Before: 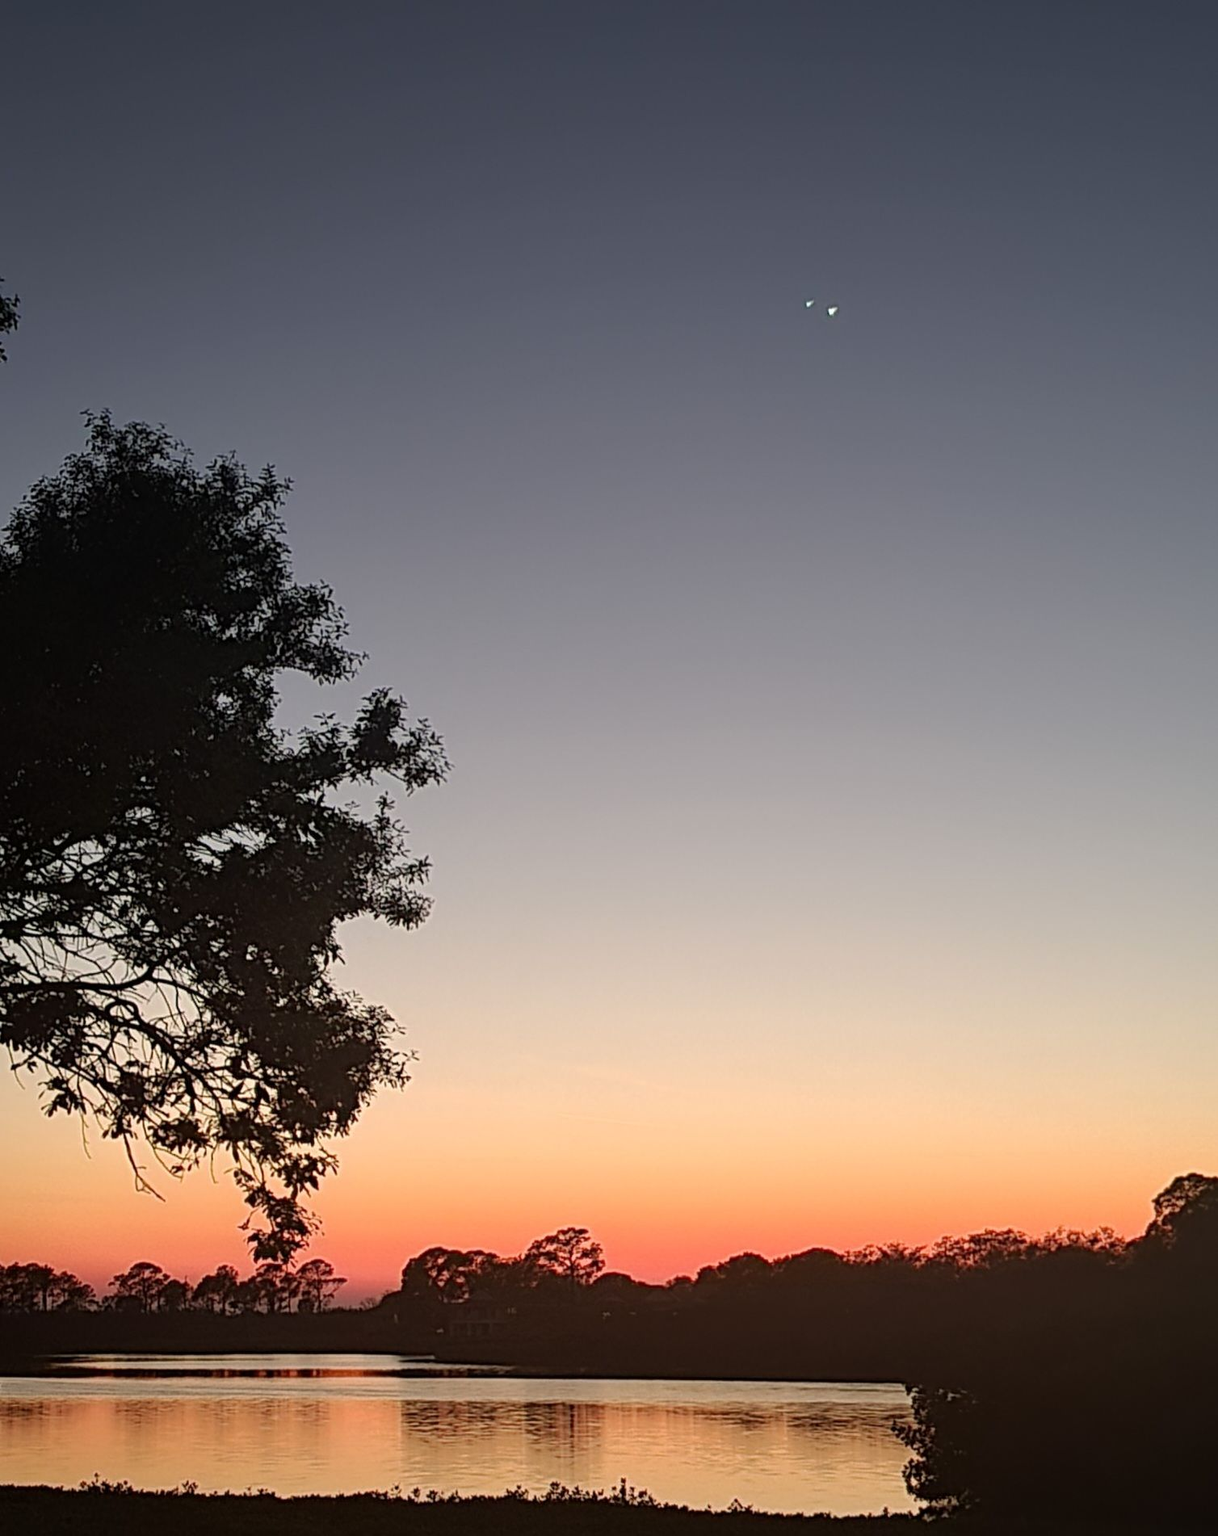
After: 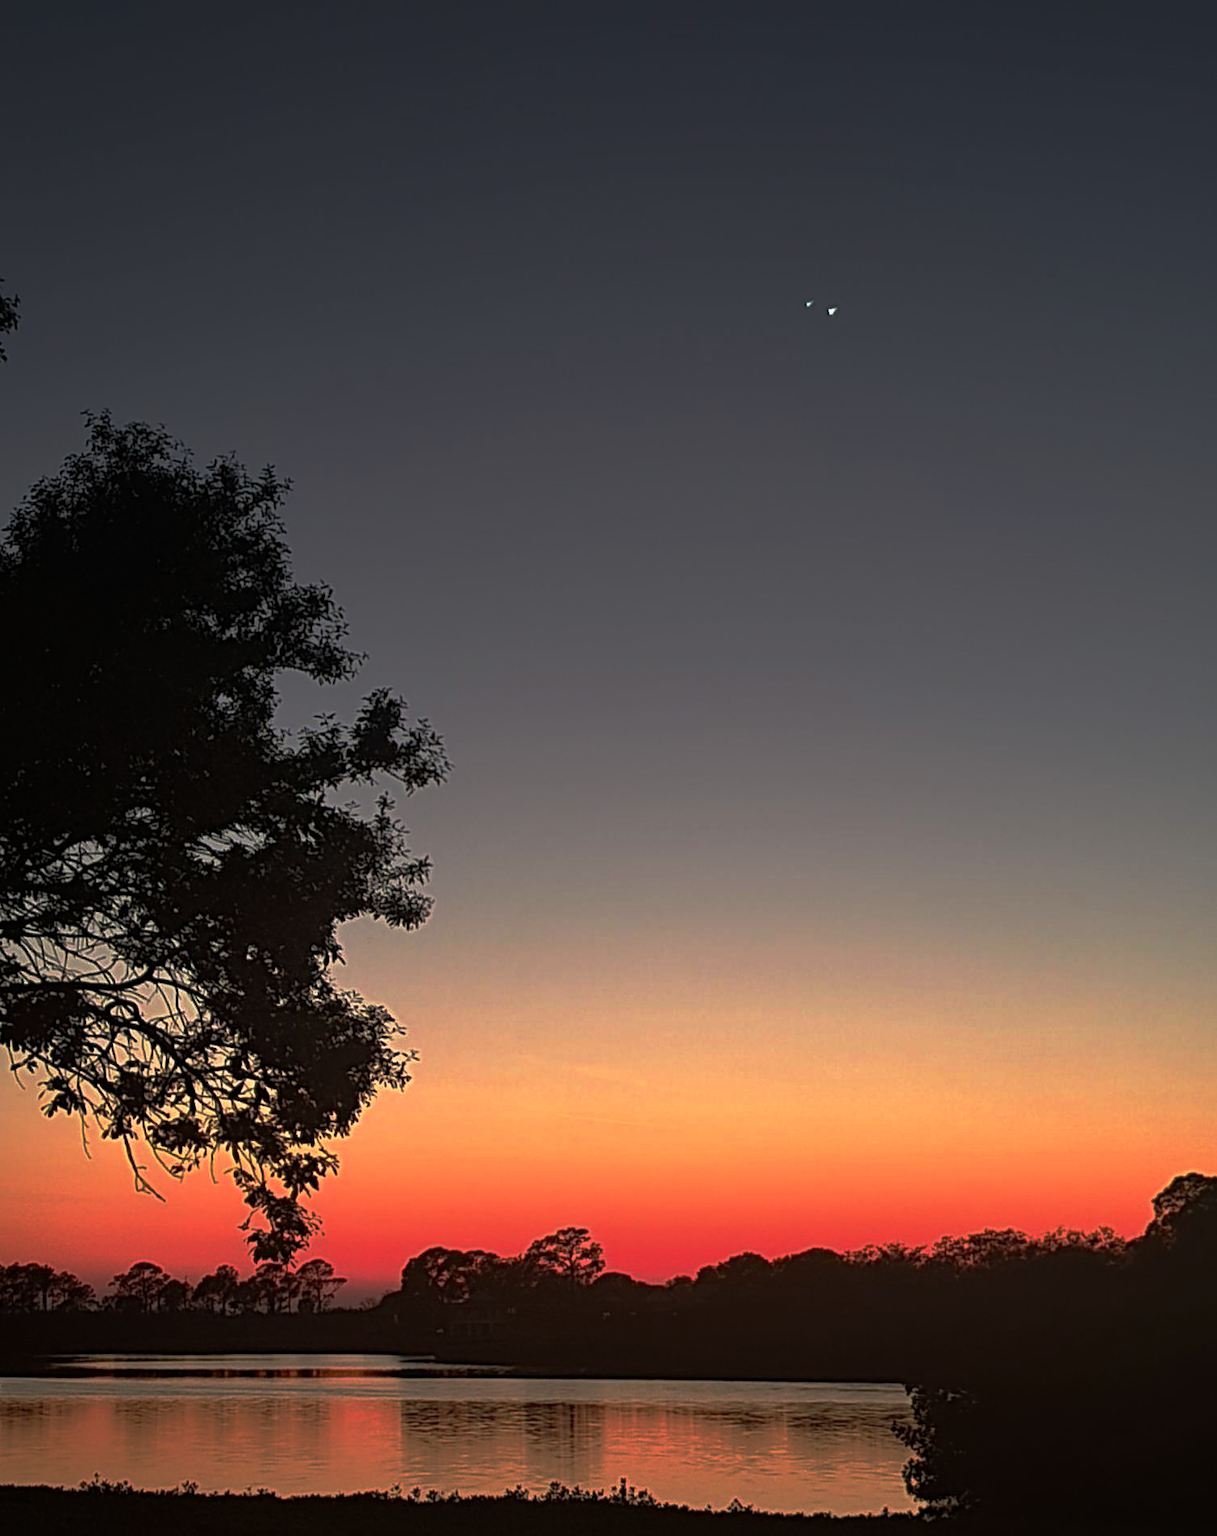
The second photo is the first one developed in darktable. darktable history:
base curve: curves: ch0 [(0, 0) (0.564, 0.291) (0.802, 0.731) (1, 1)], preserve colors none
color correction: highlights b* 0.007
